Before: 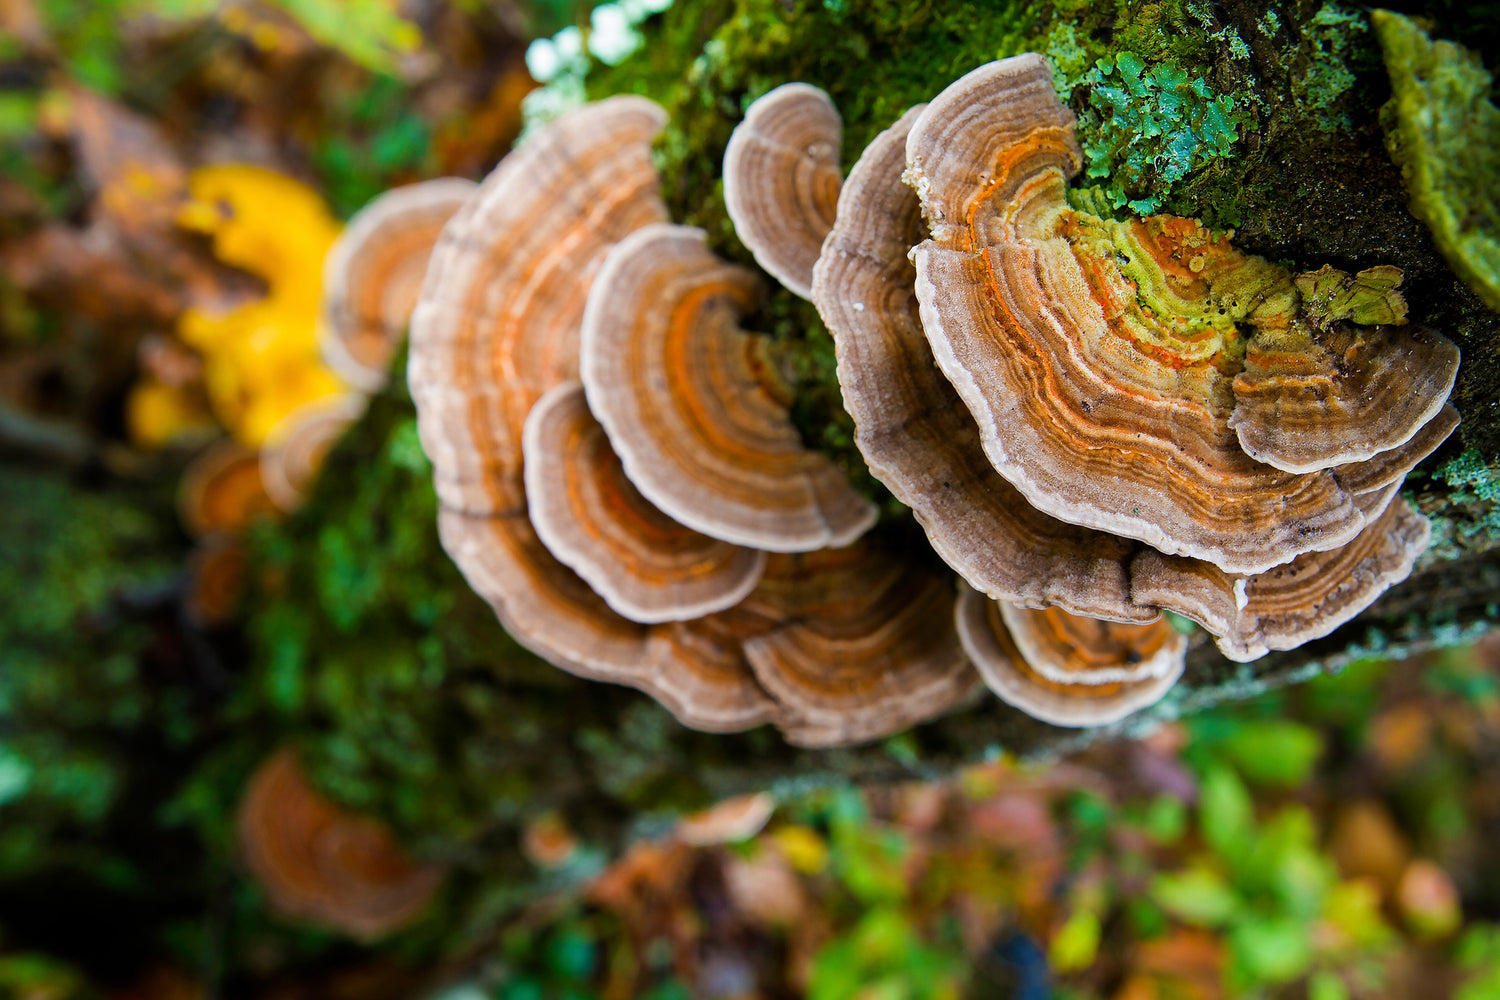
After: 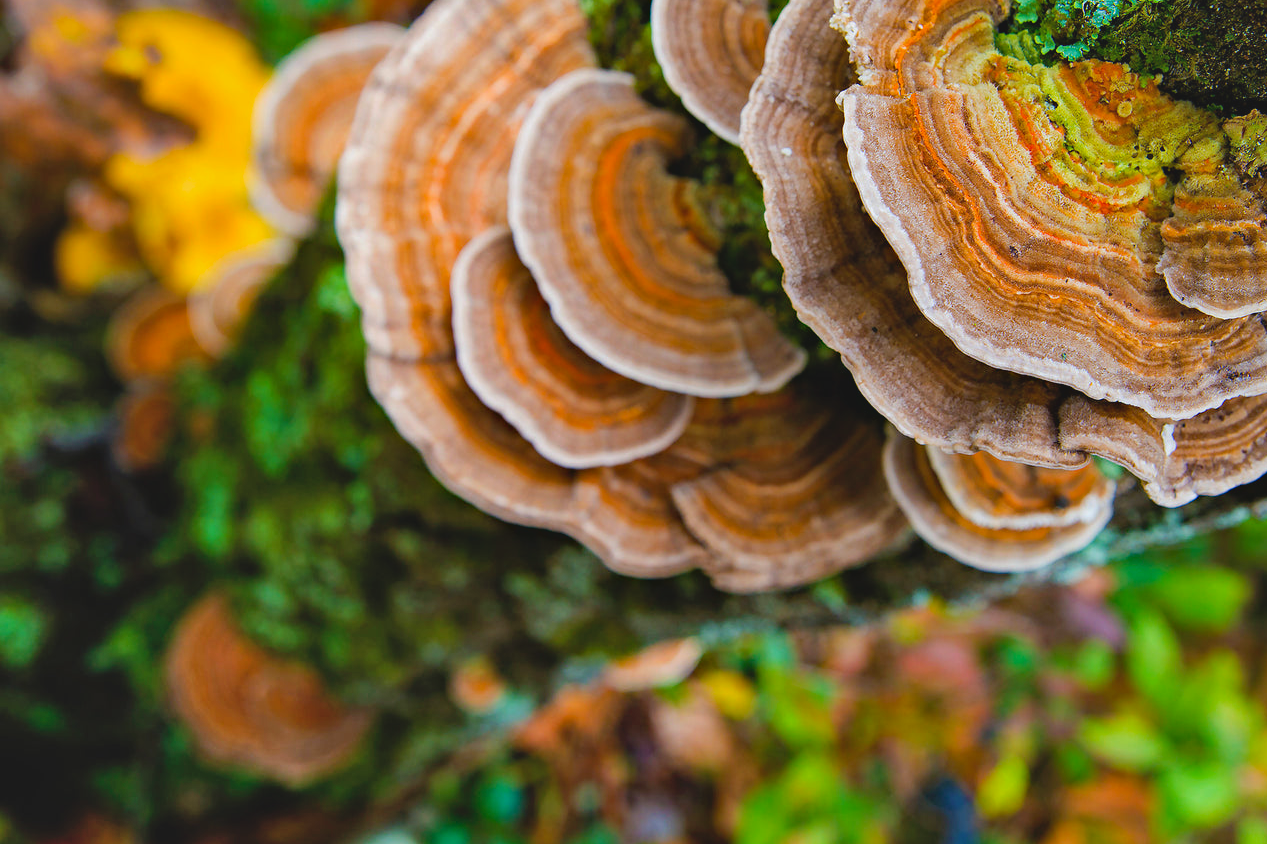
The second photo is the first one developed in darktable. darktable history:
crop and rotate: left 4.842%, top 15.51%, right 10.668%
haze removal: compatibility mode true, adaptive false
contrast brightness saturation: contrast -0.1, brightness 0.05, saturation 0.08
shadows and highlights: soften with gaussian
